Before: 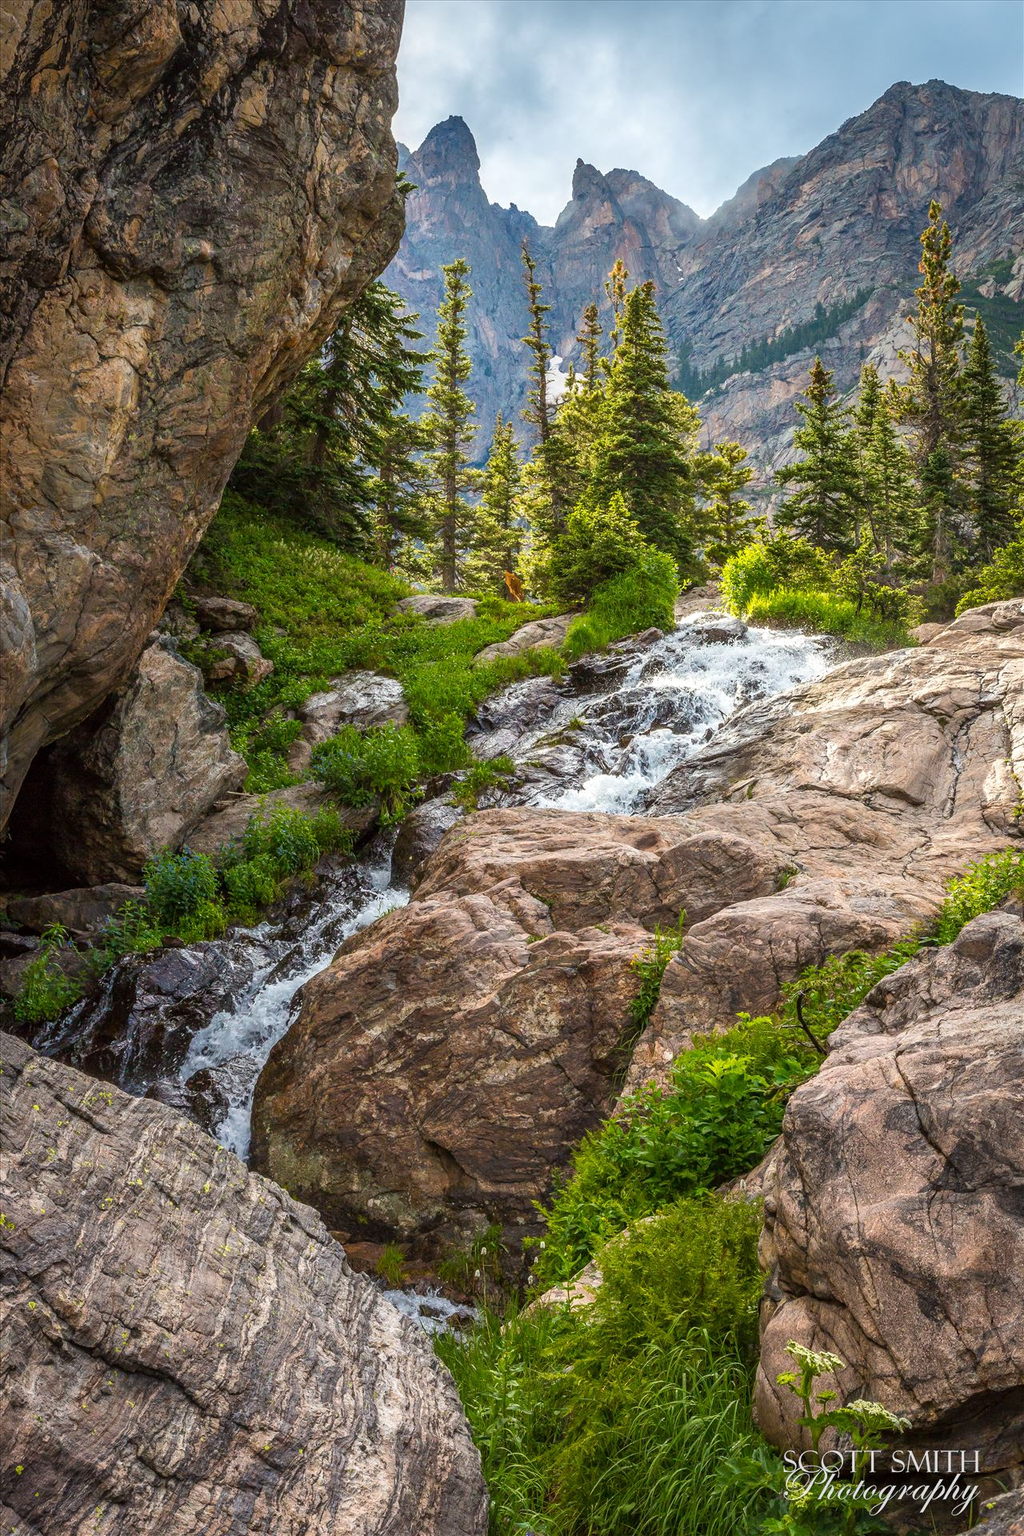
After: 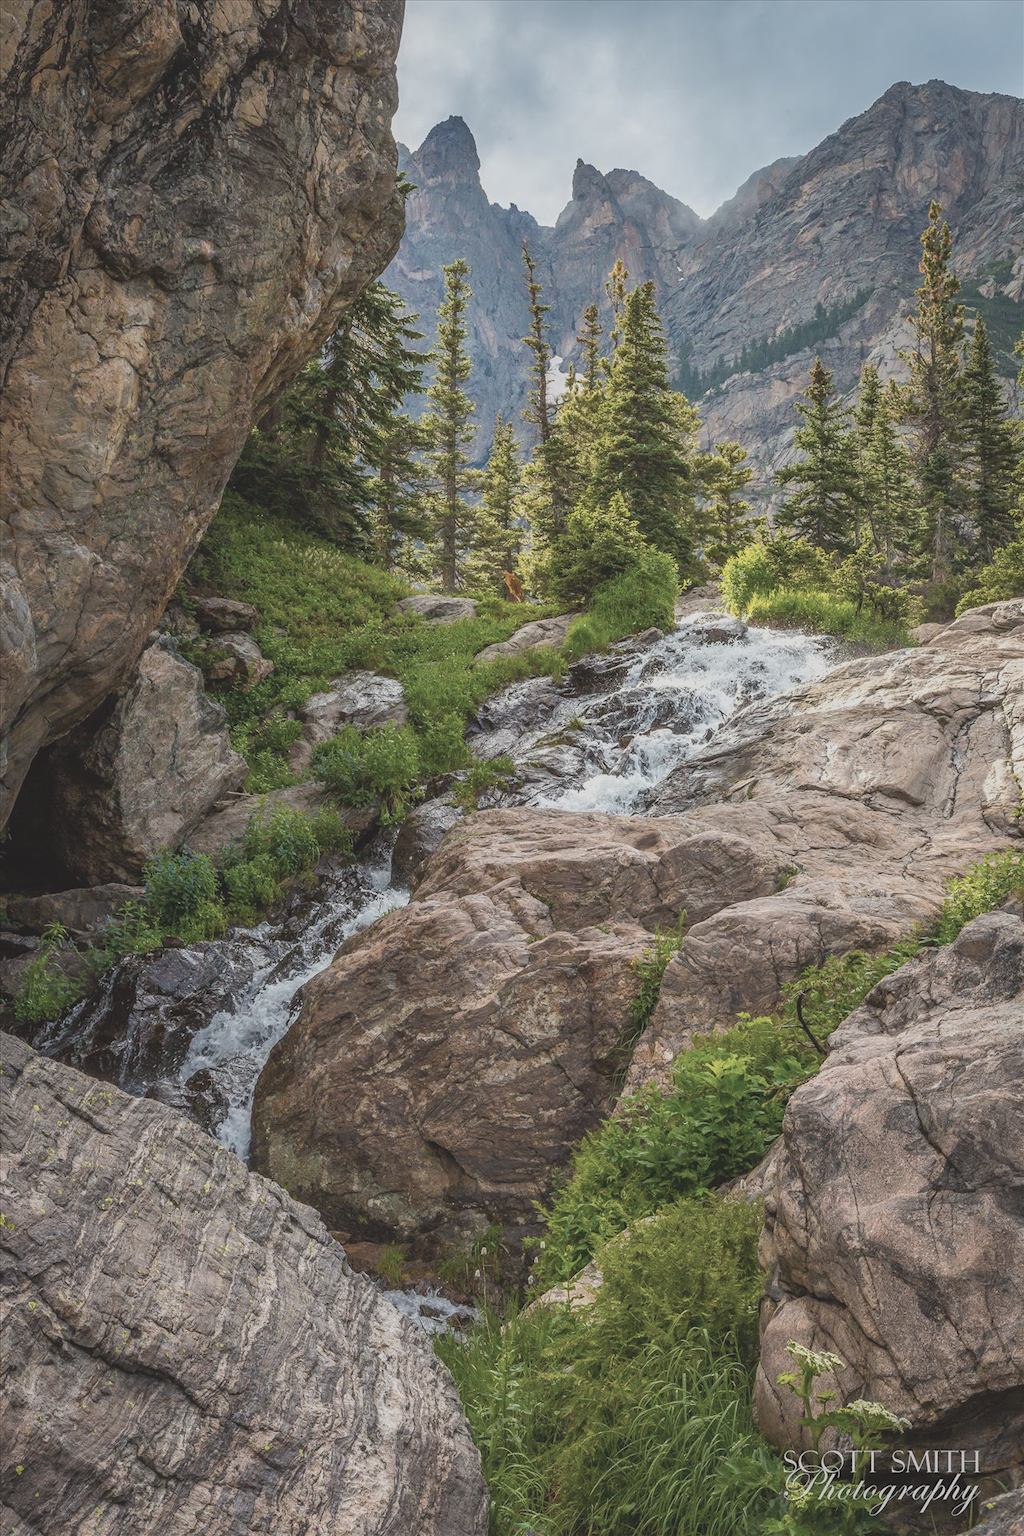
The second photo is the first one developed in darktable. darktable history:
tone equalizer: on, module defaults
contrast brightness saturation: contrast -0.26, saturation -0.43
